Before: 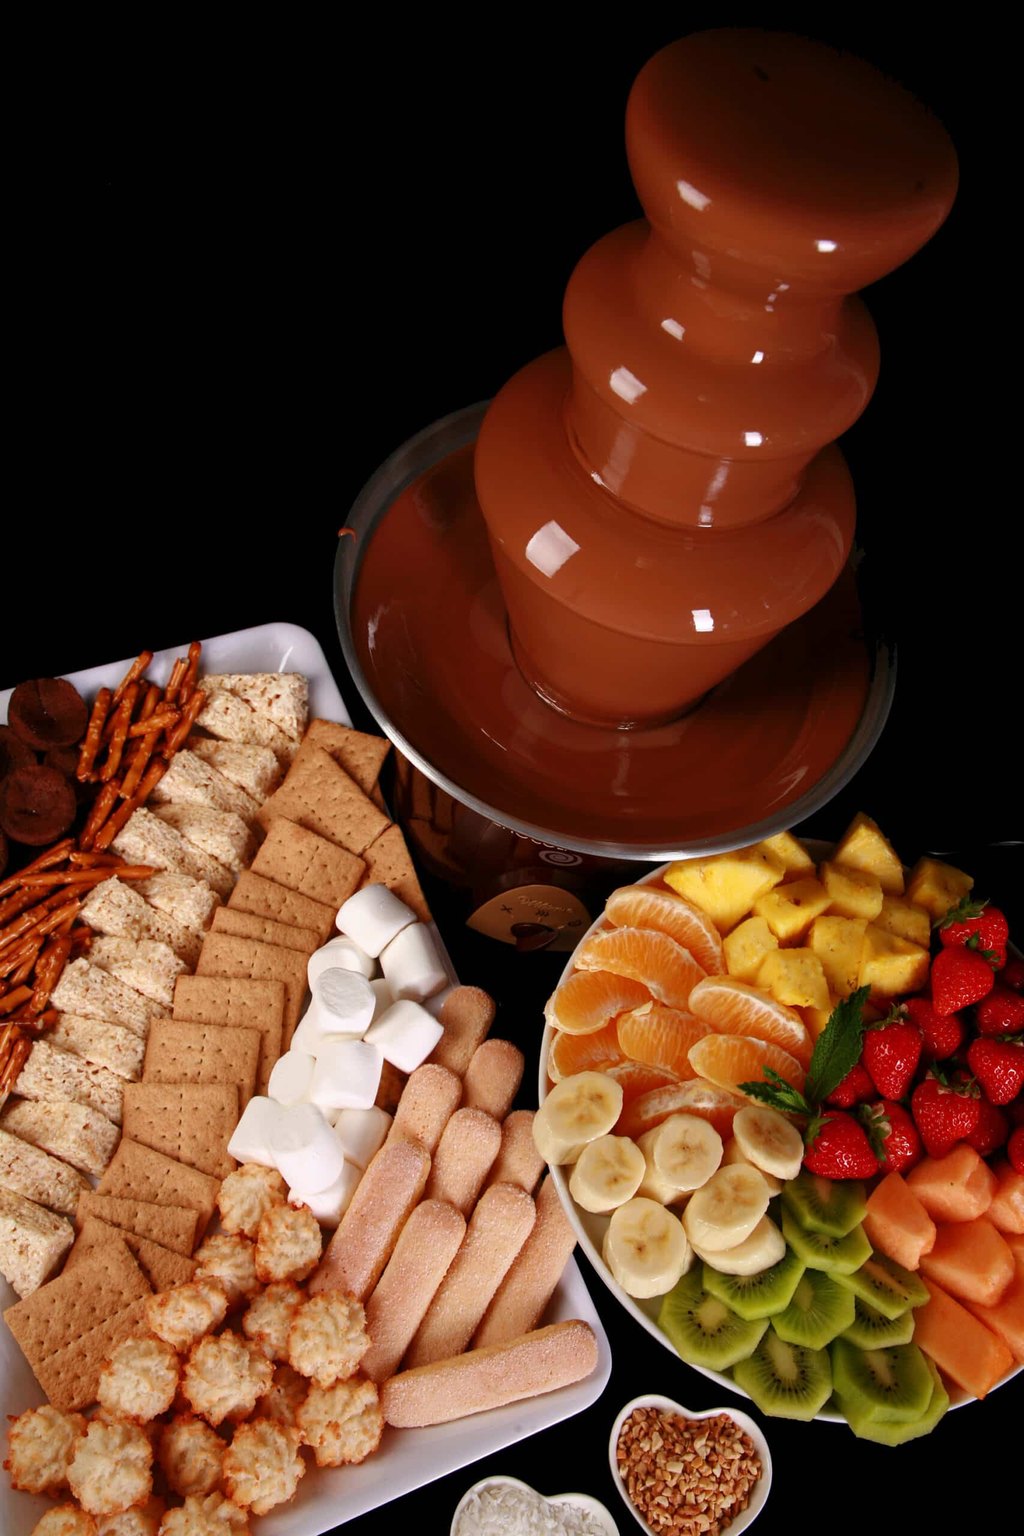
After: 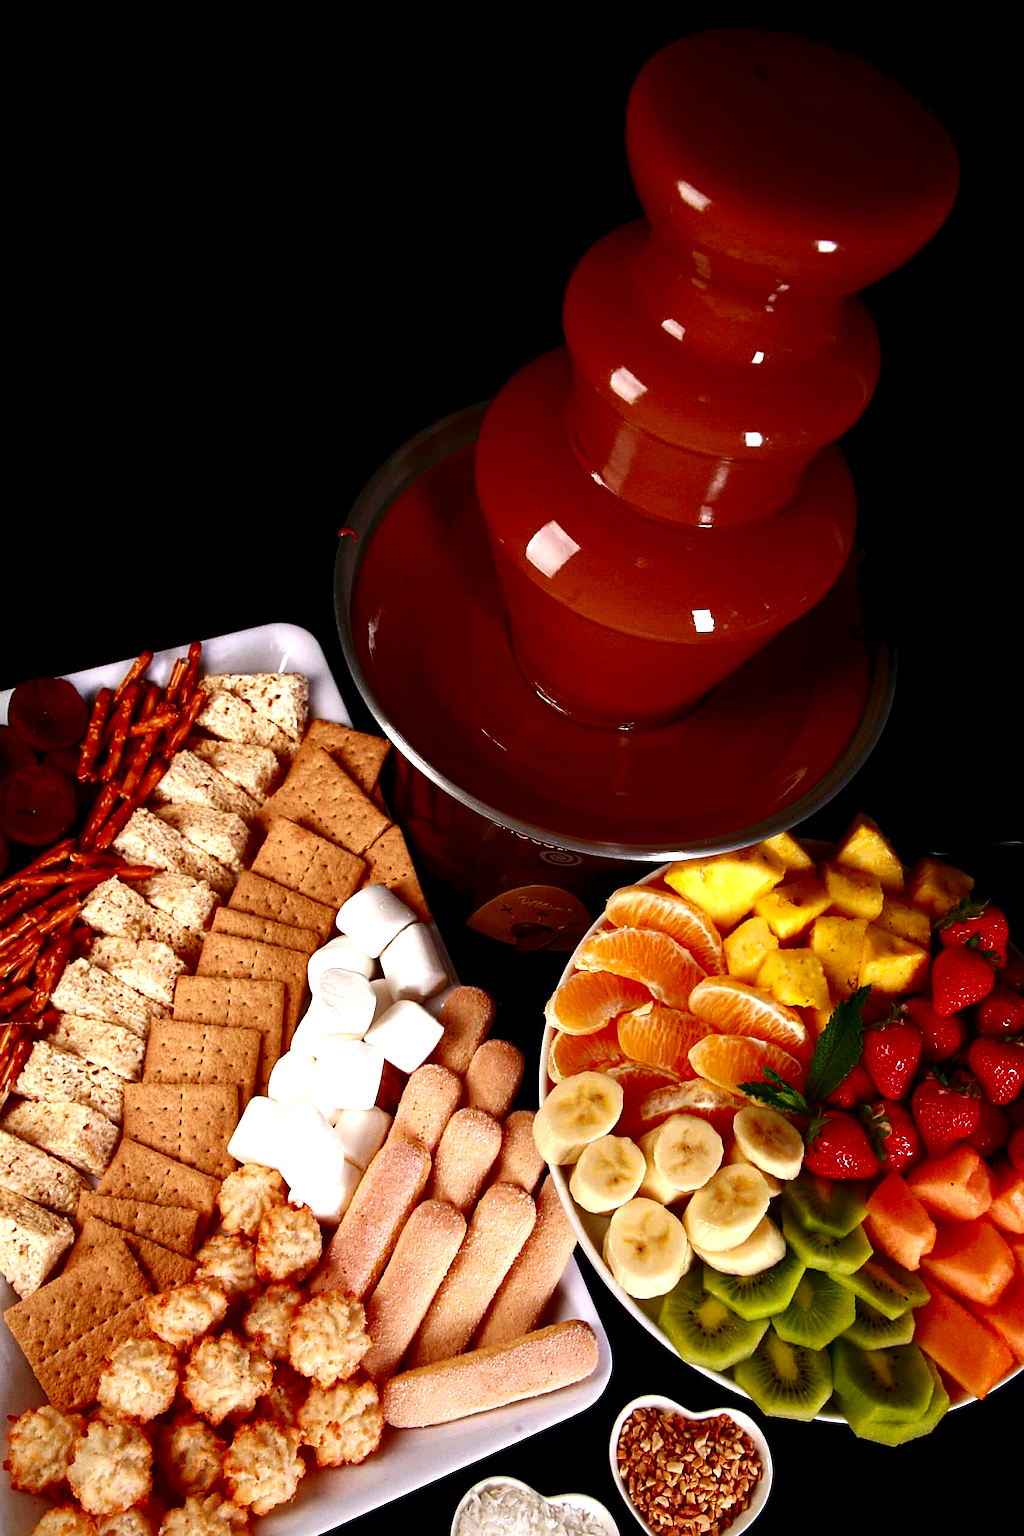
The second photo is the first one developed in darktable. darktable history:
sharpen: on, module defaults
grain: coarseness 0.47 ISO
contrast brightness saturation: contrast 0.1, brightness -0.26, saturation 0.14
exposure: black level correction 0, exposure 0.7 EV, compensate exposure bias true, compensate highlight preservation false
